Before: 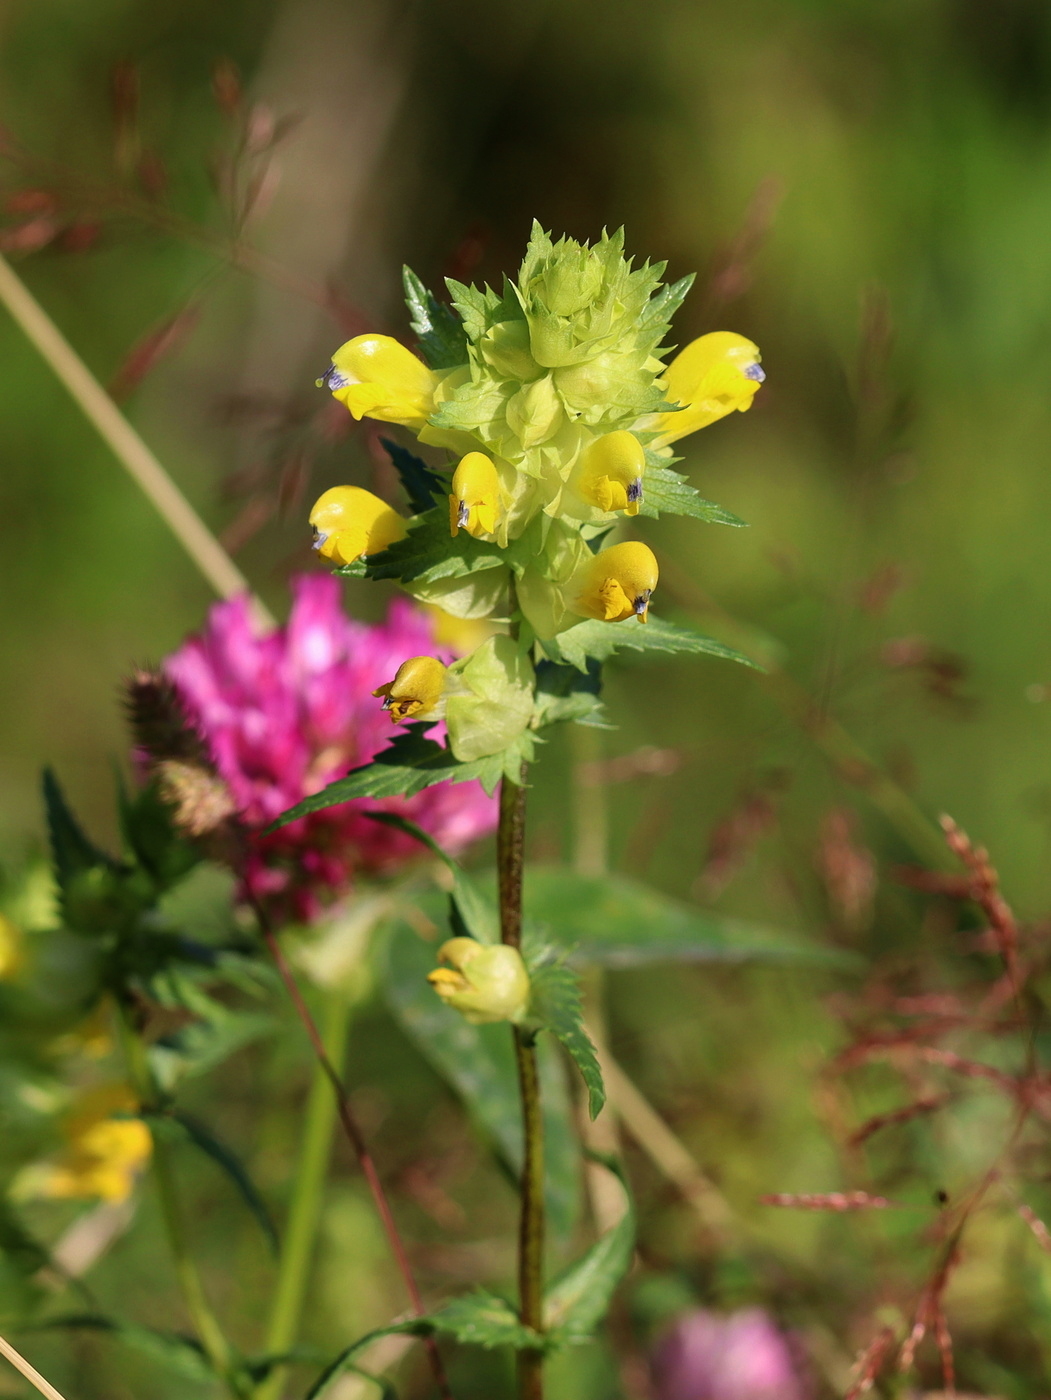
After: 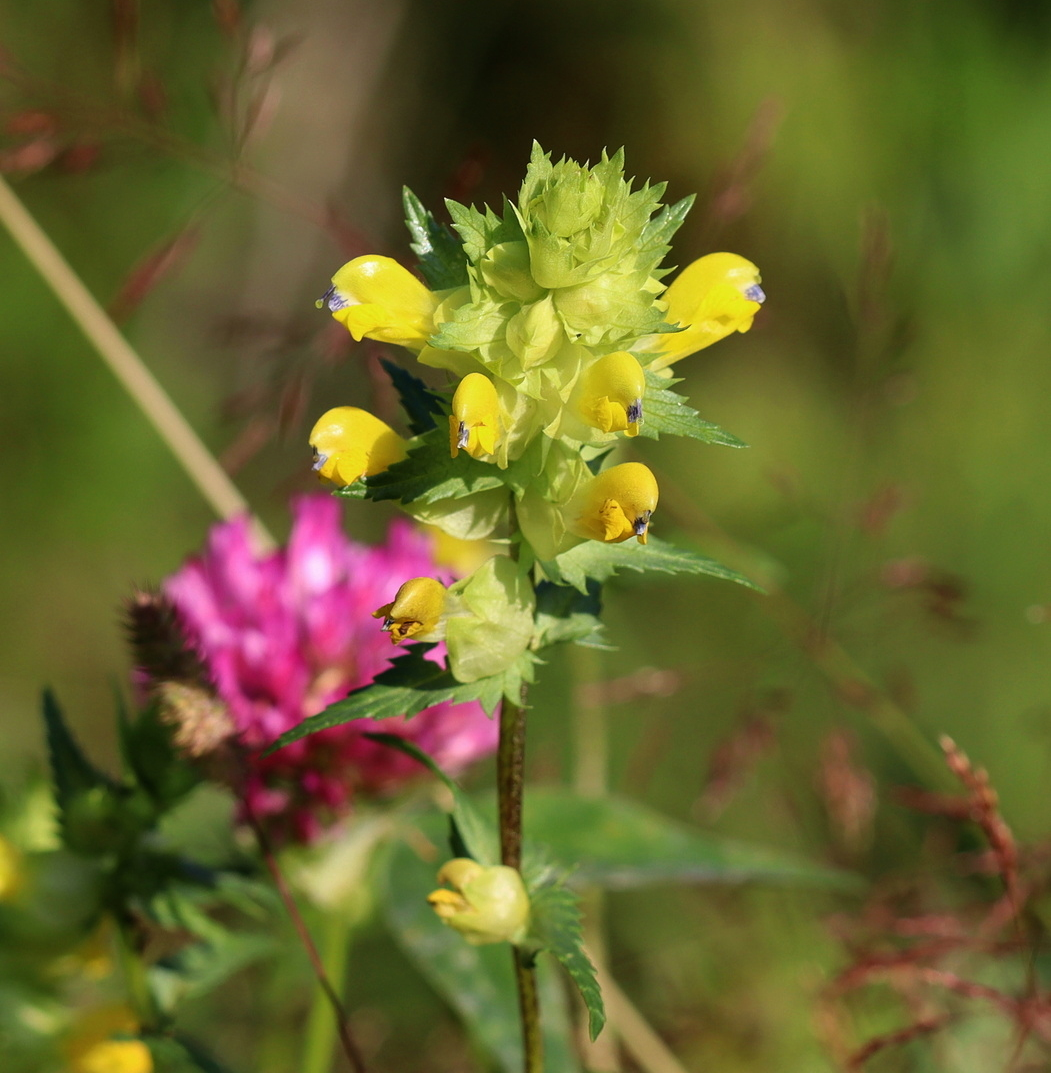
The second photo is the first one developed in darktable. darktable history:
white balance: emerald 1
crop: top 5.667%, bottom 17.637%
